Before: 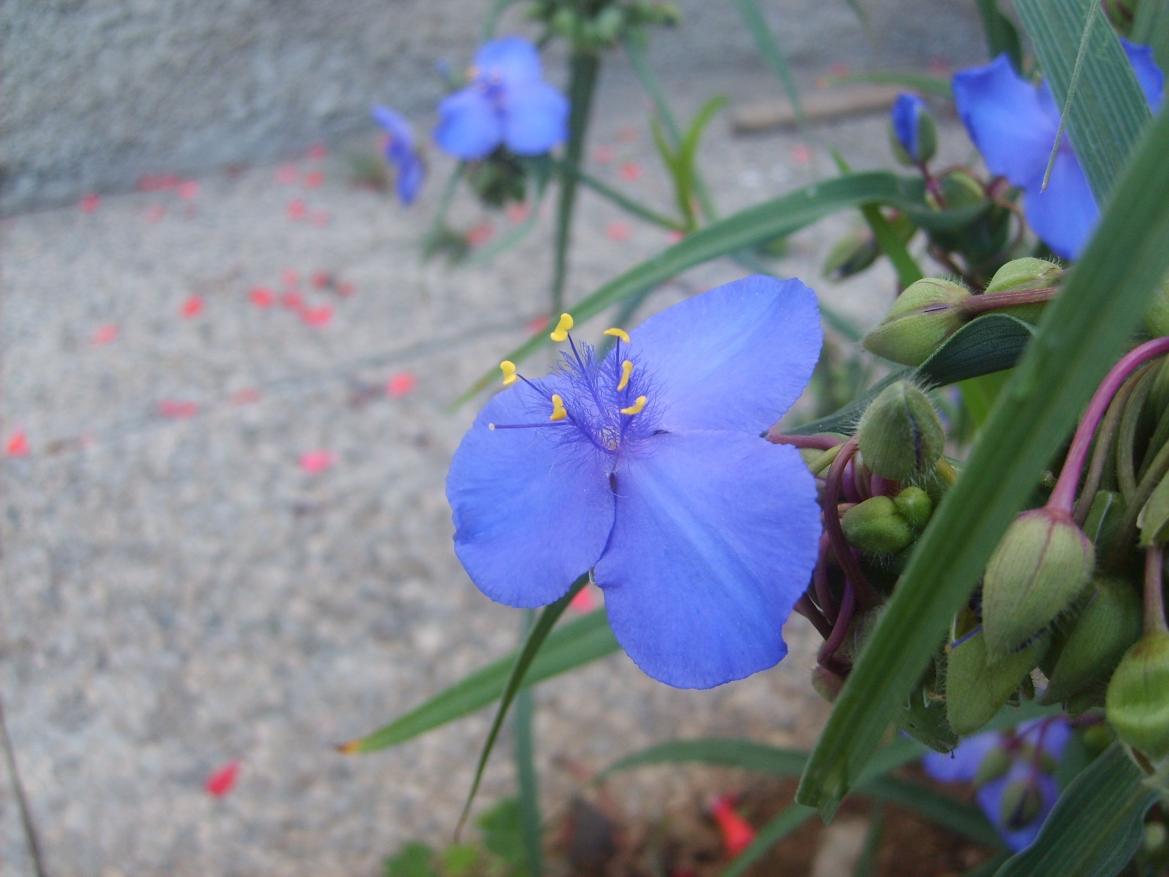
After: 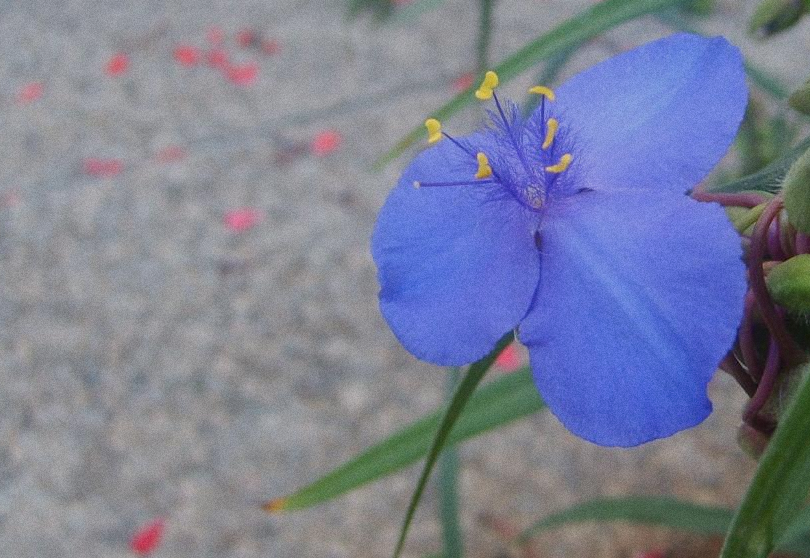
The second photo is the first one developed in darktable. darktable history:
crop: left 6.488%, top 27.668%, right 24.183%, bottom 8.656%
tone equalizer: -8 EV 0.25 EV, -7 EV 0.417 EV, -6 EV 0.417 EV, -5 EV 0.25 EV, -3 EV -0.25 EV, -2 EV -0.417 EV, -1 EV -0.417 EV, +0 EV -0.25 EV, edges refinement/feathering 500, mask exposure compensation -1.57 EV, preserve details guided filter
grain: coarseness 0.09 ISO
